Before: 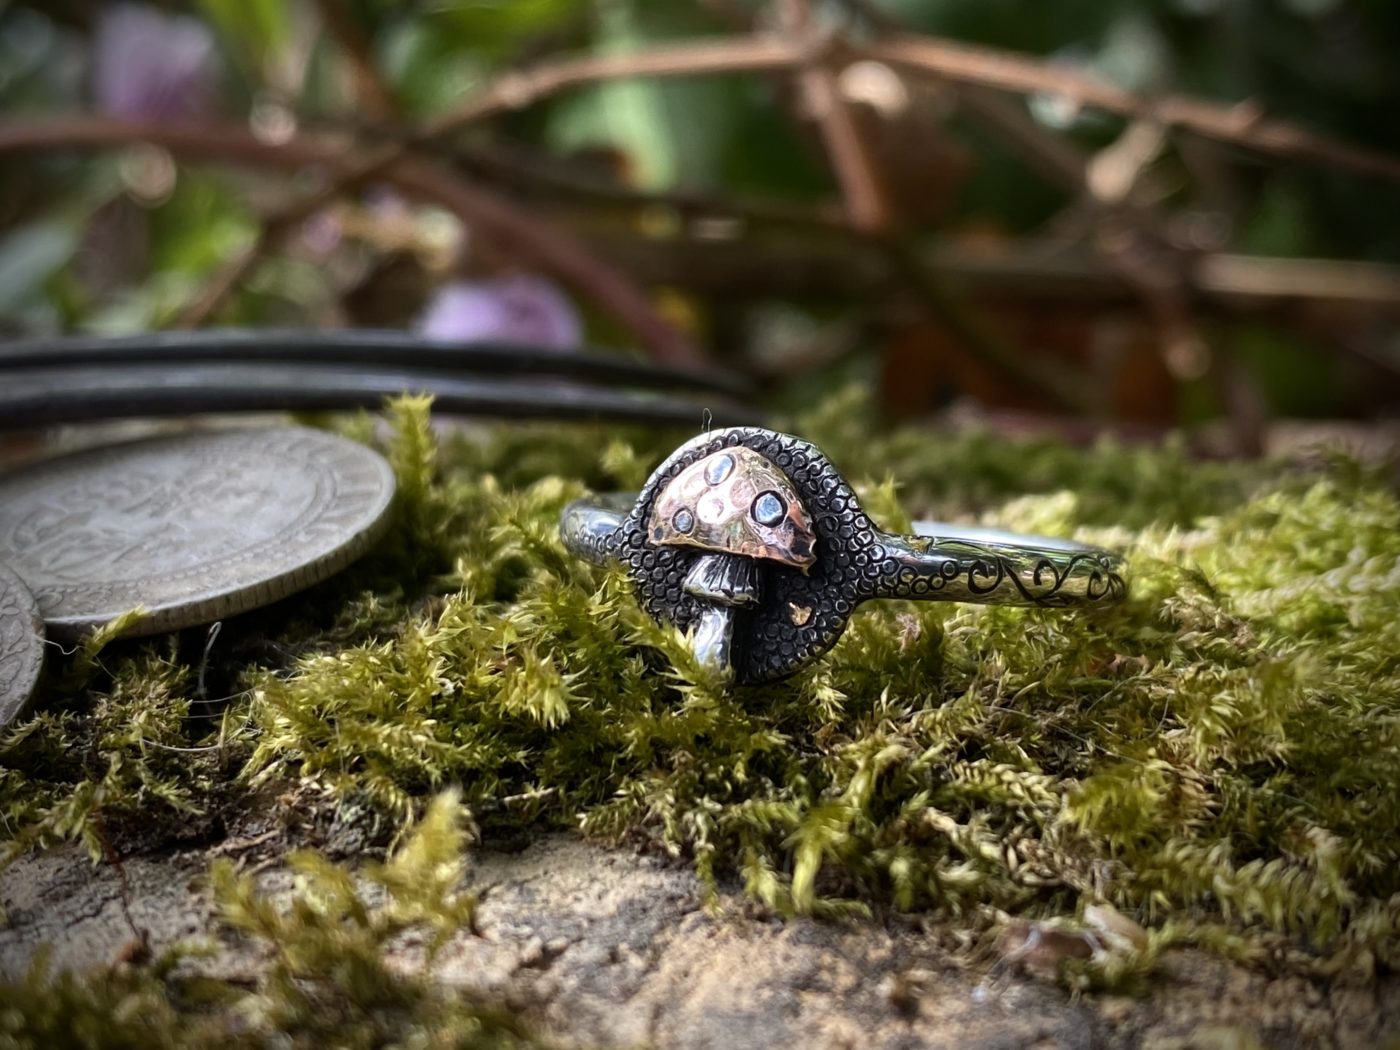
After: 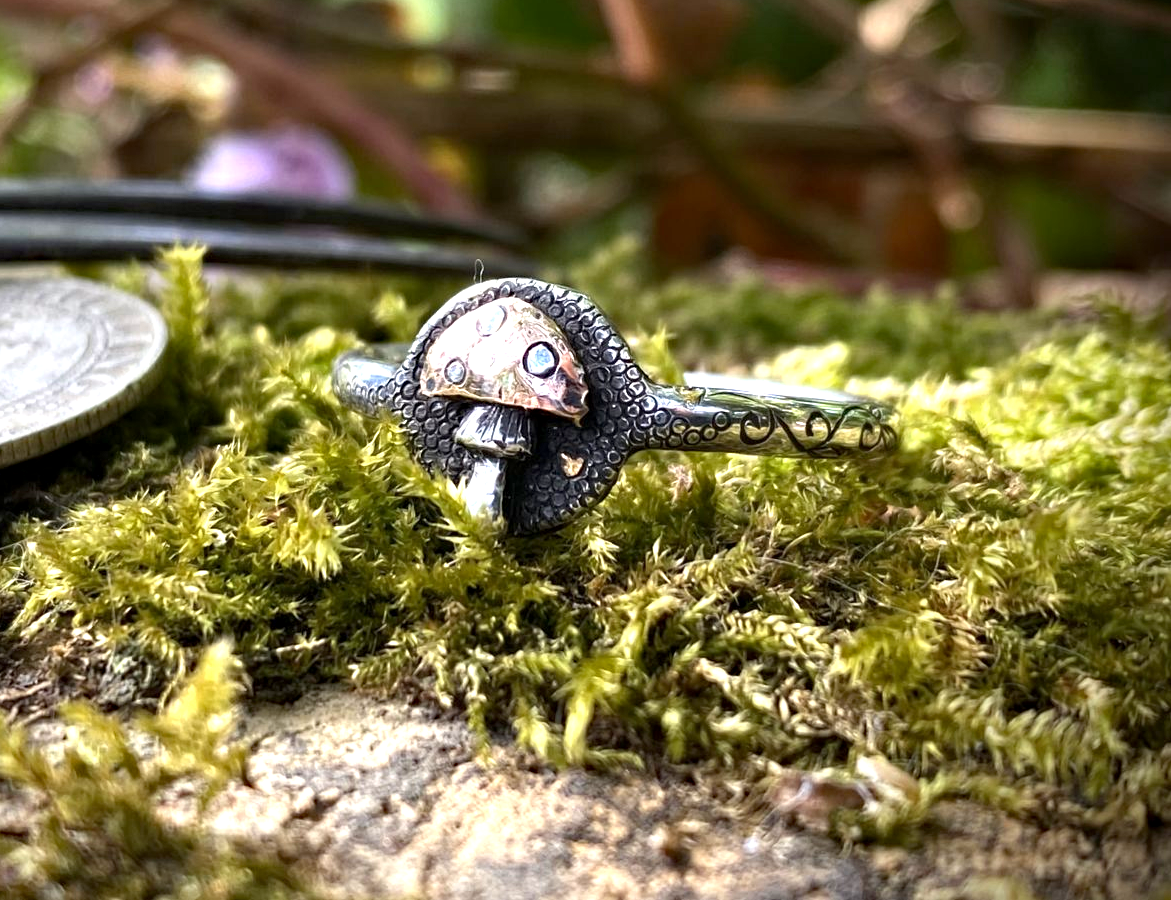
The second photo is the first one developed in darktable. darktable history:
crop: left 16.315%, top 14.246%
exposure: black level correction 0.001, exposure 1.05 EV, compensate exposure bias true, compensate highlight preservation false
haze removal: compatibility mode true, adaptive false
